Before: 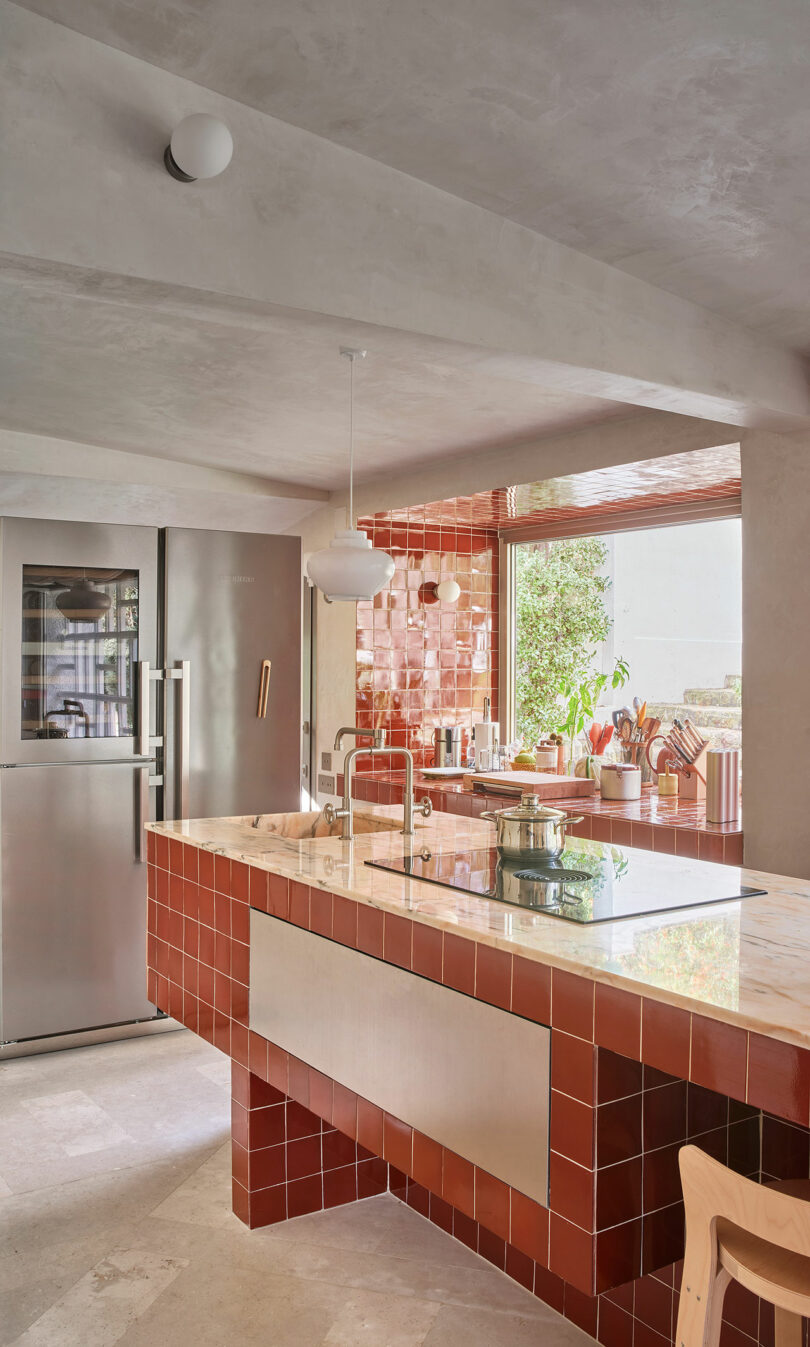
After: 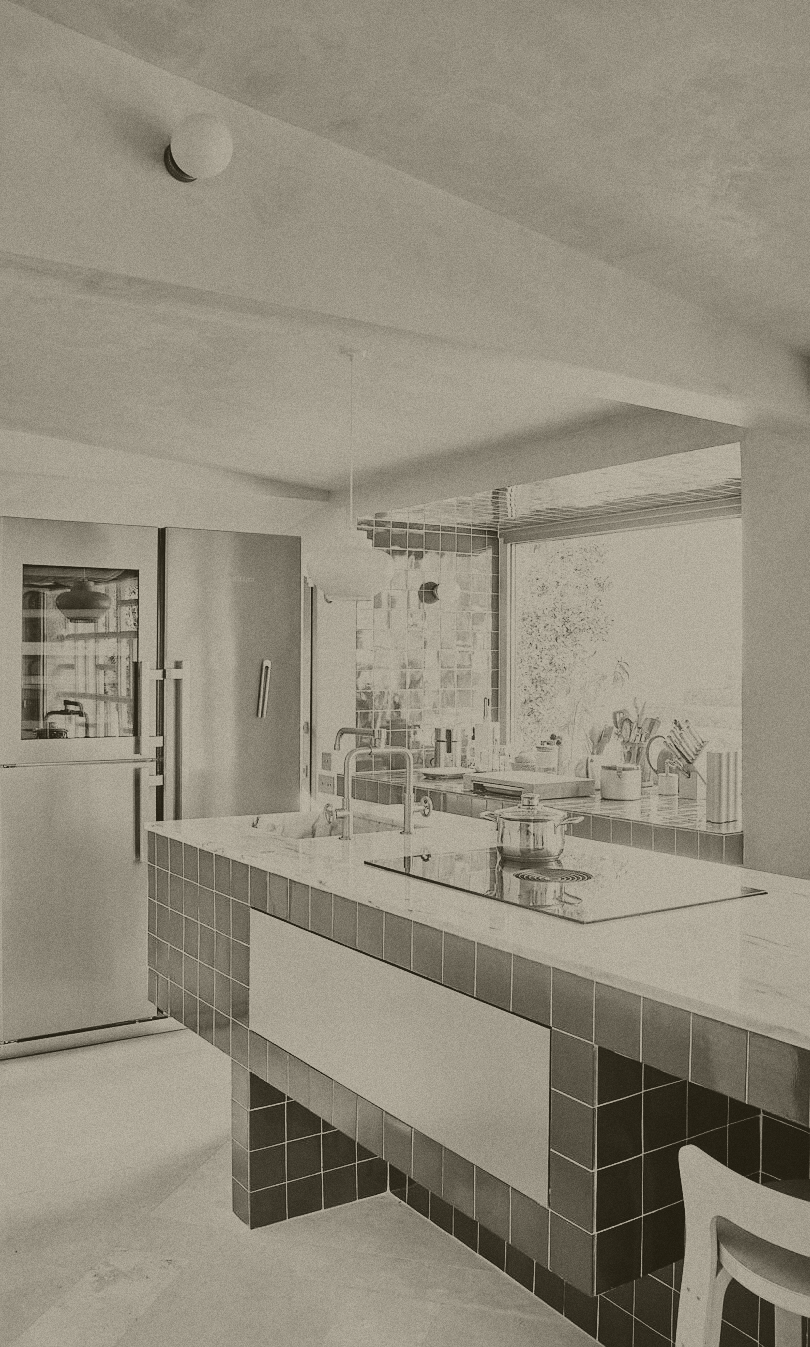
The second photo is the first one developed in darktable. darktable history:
colorize: hue 41.44°, saturation 22%, source mix 60%, lightness 10.61%
tone curve: curves: ch0 [(0, 0.026) (0.184, 0.172) (0.391, 0.468) (0.446, 0.56) (0.605, 0.758) (0.831, 0.931) (0.992, 1)]; ch1 [(0, 0) (0.437, 0.447) (0.501, 0.502) (0.538, 0.539) (0.574, 0.589) (0.617, 0.64) (0.699, 0.749) (0.859, 0.919) (1, 1)]; ch2 [(0, 0) (0.33, 0.301) (0.421, 0.443) (0.447, 0.482) (0.499, 0.509) (0.538, 0.564) (0.585, 0.615) (0.664, 0.664) (1, 1)], color space Lab, independent channels, preserve colors none
grain: on, module defaults
sharpen: radius 1, threshold 1
filmic rgb: middle gray luminance 12.74%, black relative exposure -10.13 EV, white relative exposure 3.47 EV, threshold 6 EV, target black luminance 0%, hardness 5.74, latitude 44.69%, contrast 1.221, highlights saturation mix 5%, shadows ↔ highlights balance 26.78%, add noise in highlights 0, preserve chrominance no, color science v3 (2019), use custom middle-gray values true, iterations of high-quality reconstruction 0, contrast in highlights soft, enable highlight reconstruction true
local contrast: mode bilateral grid, contrast 20, coarseness 50, detail 120%, midtone range 0.2
tone equalizer: -7 EV 0.13 EV, smoothing diameter 25%, edges refinement/feathering 10, preserve details guided filter
